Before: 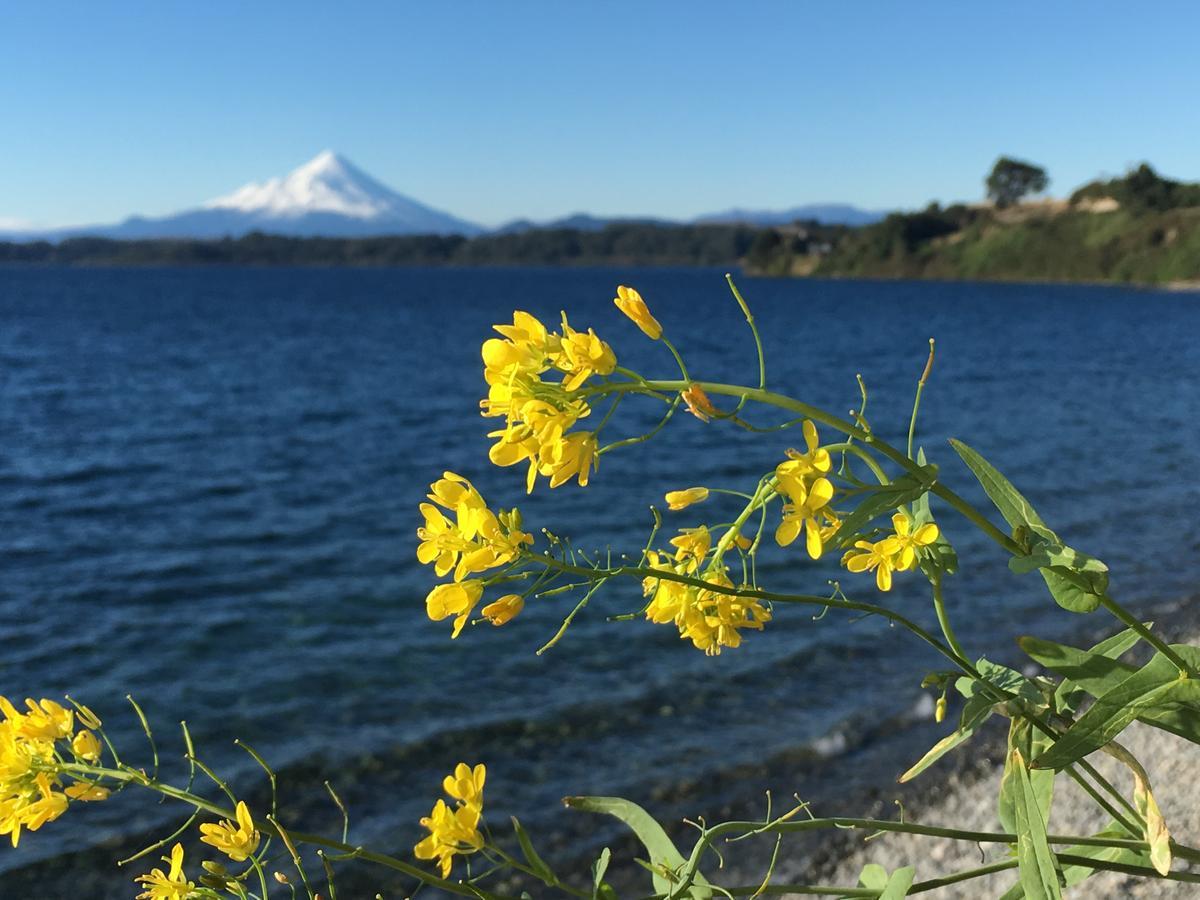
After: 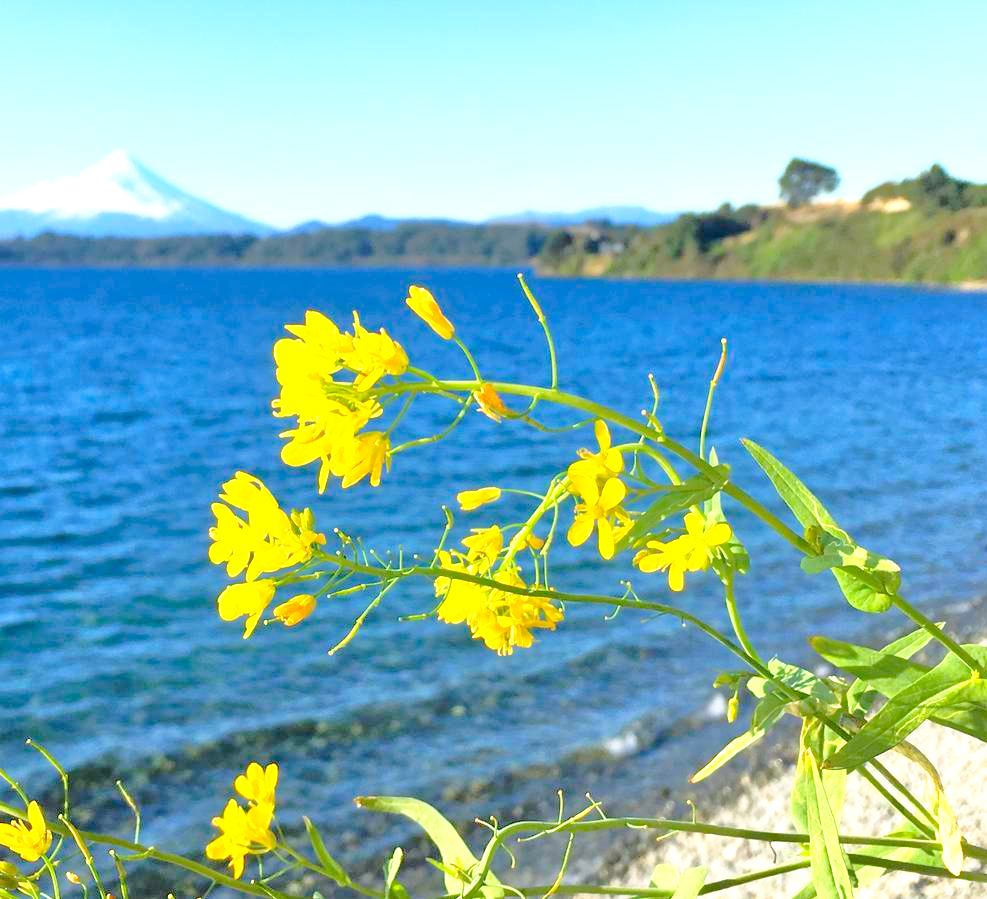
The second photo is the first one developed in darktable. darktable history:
tone equalizer: -8 EV 0.023 EV, -7 EV -0.03 EV, -6 EV 0.006 EV, -5 EV 0.035 EV, -4 EV 0.284 EV, -3 EV 0.679 EV, -2 EV 0.587 EV, -1 EV 0.174 EV, +0 EV 0.038 EV
contrast brightness saturation: saturation 0.517
tone curve: curves: ch0 [(0, 0) (0.003, 0.022) (0.011, 0.025) (0.025, 0.032) (0.044, 0.055) (0.069, 0.089) (0.1, 0.133) (0.136, 0.18) (0.177, 0.231) (0.224, 0.291) (0.277, 0.35) (0.335, 0.42) (0.399, 0.496) (0.468, 0.561) (0.543, 0.632) (0.623, 0.706) (0.709, 0.783) (0.801, 0.865) (0.898, 0.947) (1, 1)], preserve colors none
exposure: black level correction 0, exposure 1.2 EV, compensate highlight preservation false
crop: left 17.339%, bottom 0.017%
